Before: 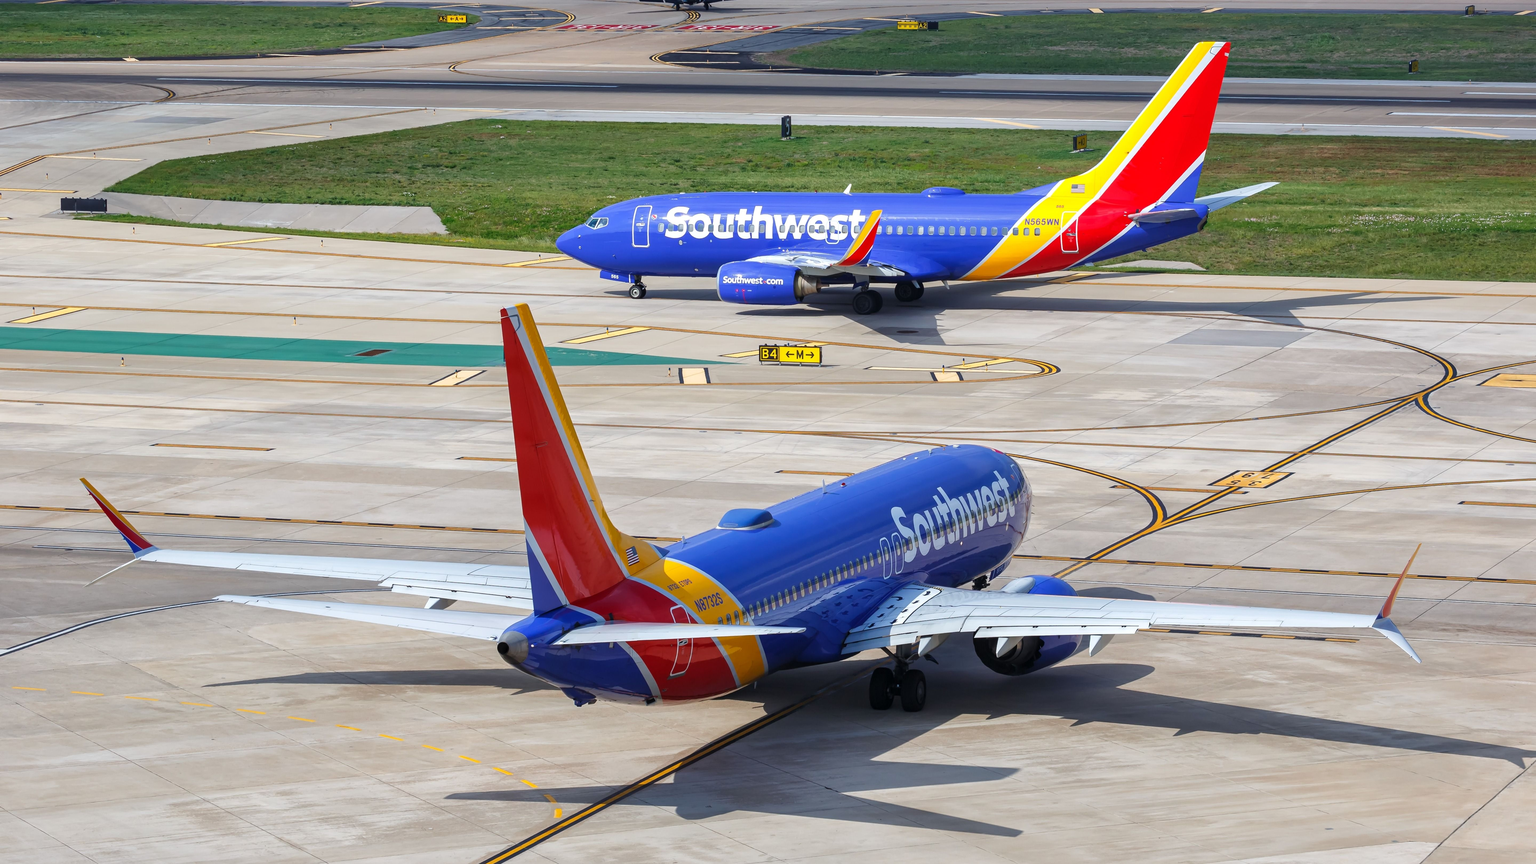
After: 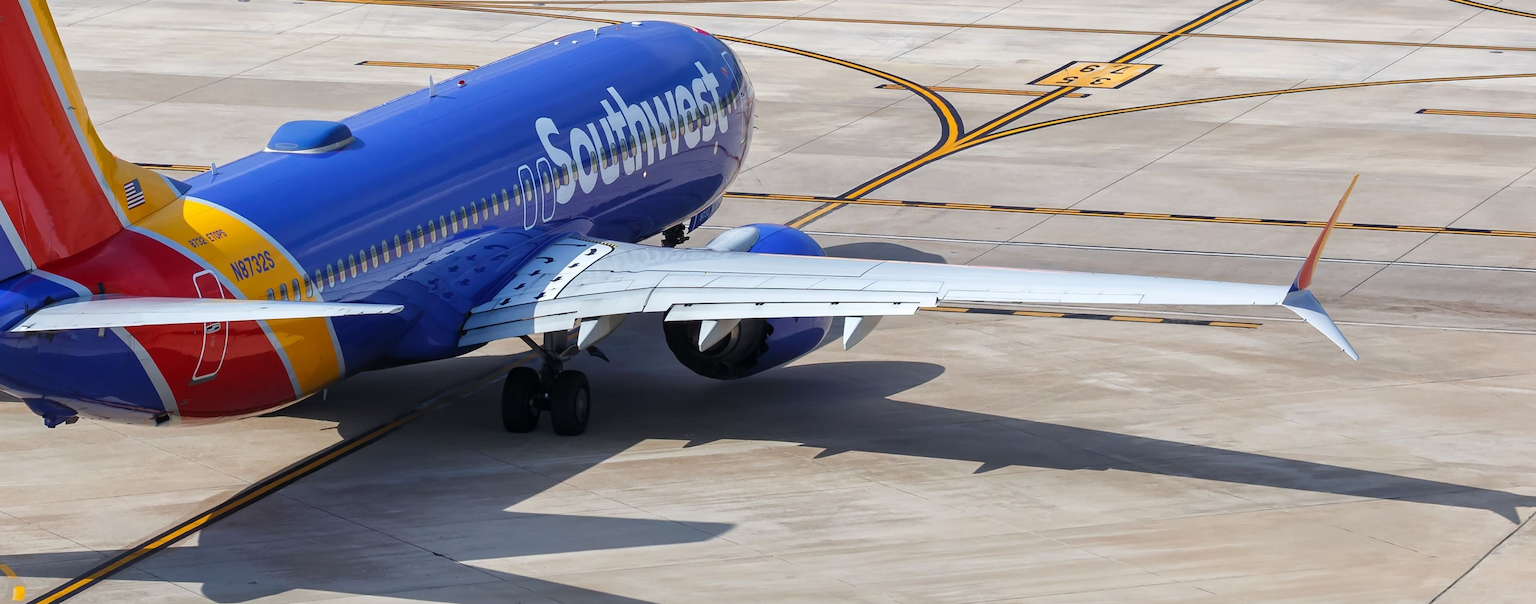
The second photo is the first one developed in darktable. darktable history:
crop and rotate: left 35.568%, top 49.934%, bottom 4.98%
